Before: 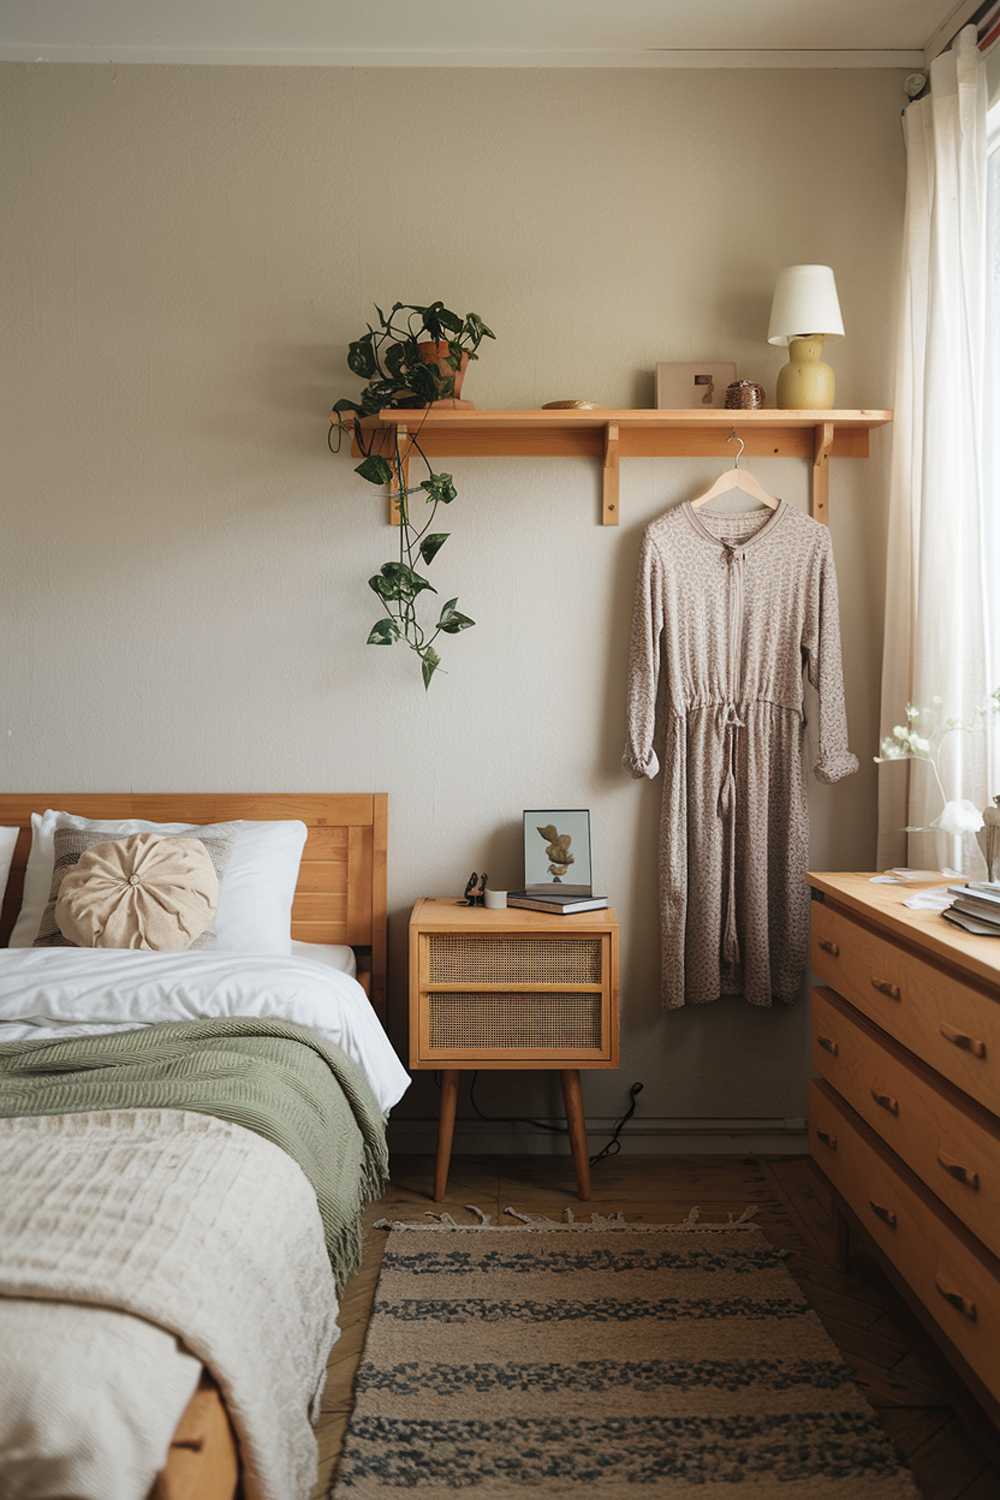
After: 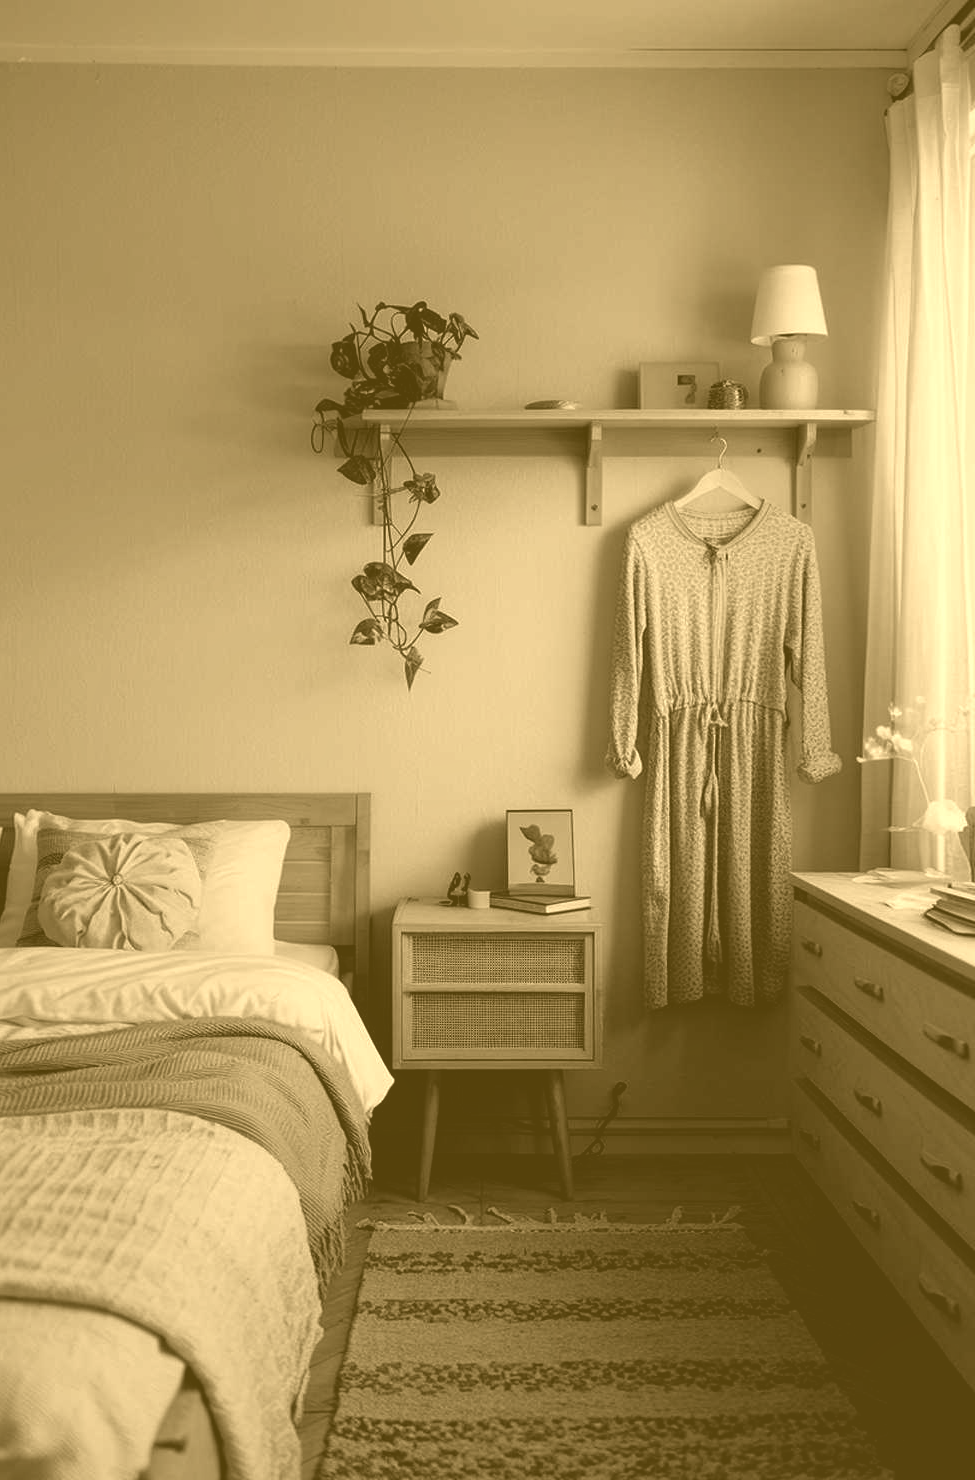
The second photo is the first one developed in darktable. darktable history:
colorize: hue 36°, source mix 100%
exposure: exposure -1.468 EV, compensate highlight preservation false
crop and rotate: left 1.774%, right 0.633%, bottom 1.28%
levels: levels [0.026, 0.507, 0.987]
color correction: highlights a* -2.68, highlights b* 2.57
local contrast: highlights 100%, shadows 100%, detail 120%, midtone range 0.2
shadows and highlights: shadows 25, highlights -48, soften with gaussian
color balance rgb: linear chroma grading › global chroma 9%, perceptual saturation grading › global saturation 36%, perceptual saturation grading › shadows 35%, perceptual brilliance grading › global brilliance 15%, perceptual brilliance grading › shadows -35%, global vibrance 15%
